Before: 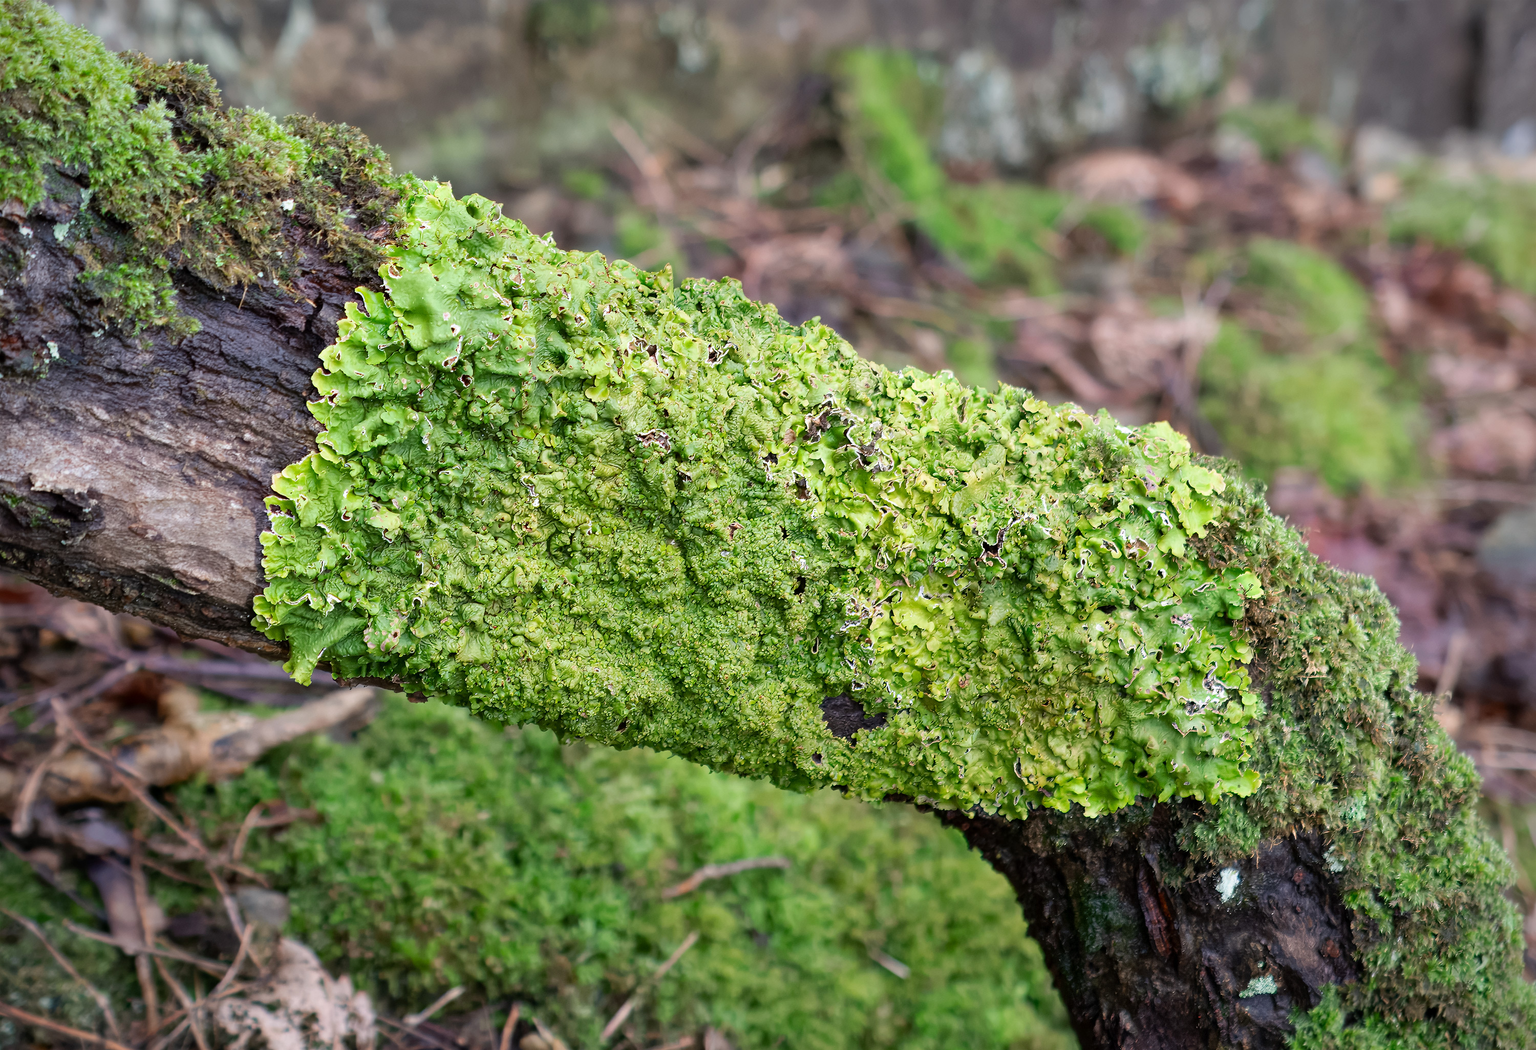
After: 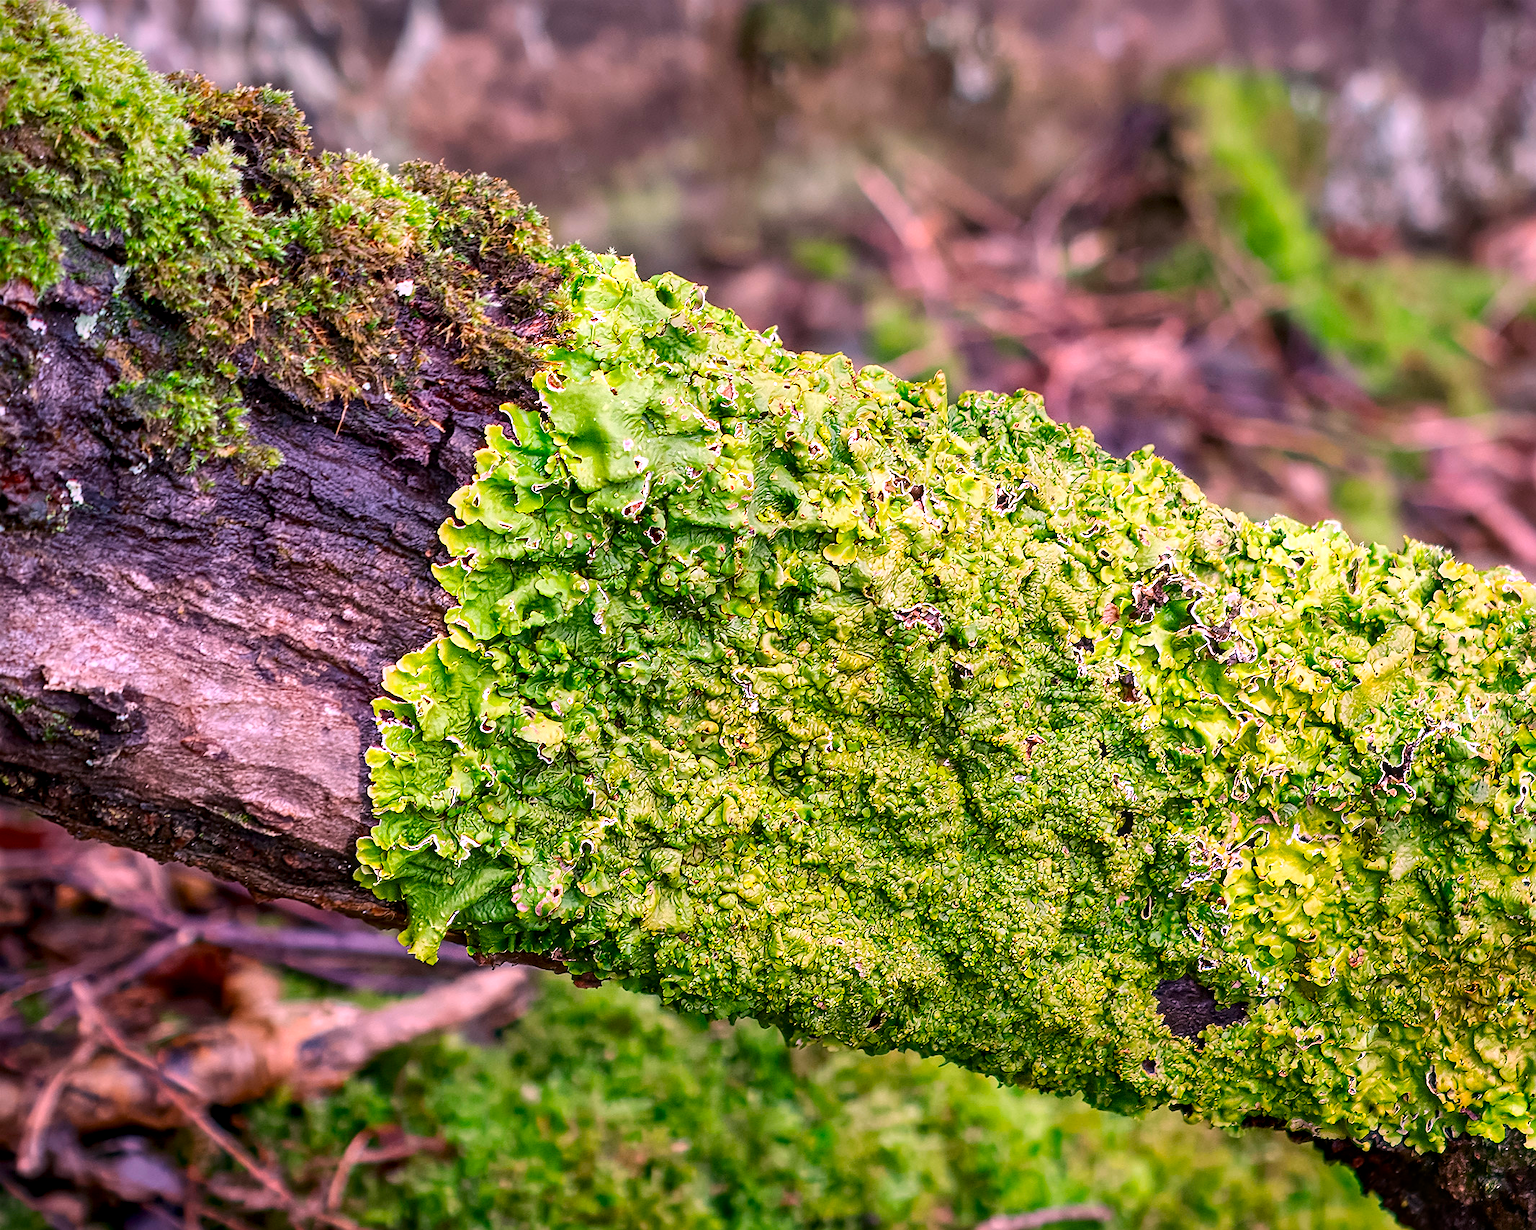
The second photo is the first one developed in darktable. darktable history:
local contrast: on, module defaults
color balance: output saturation 120%
contrast brightness saturation: contrast 0.13, brightness -0.05, saturation 0.16
crop: right 28.885%, bottom 16.626%
white balance: red 1.188, blue 1.11
sharpen: on, module defaults
